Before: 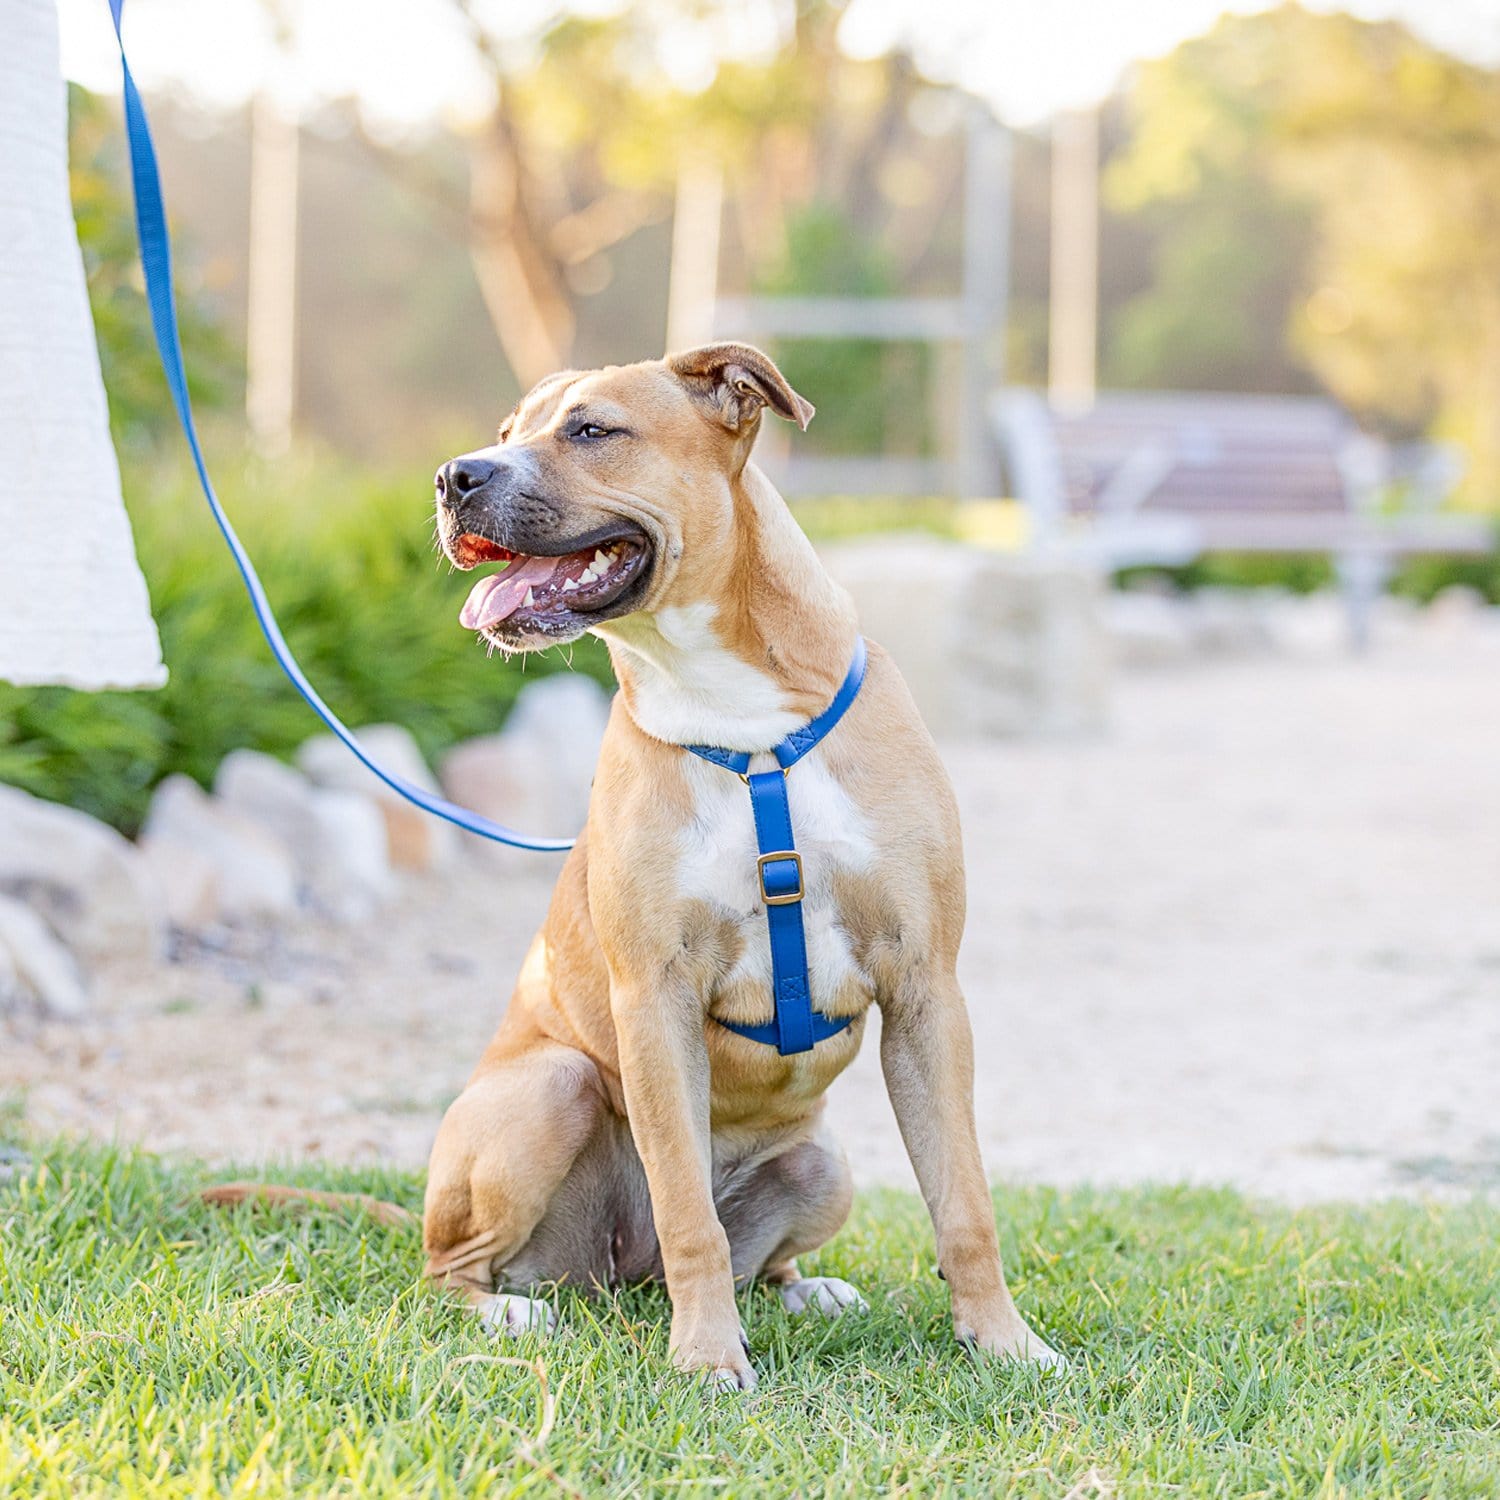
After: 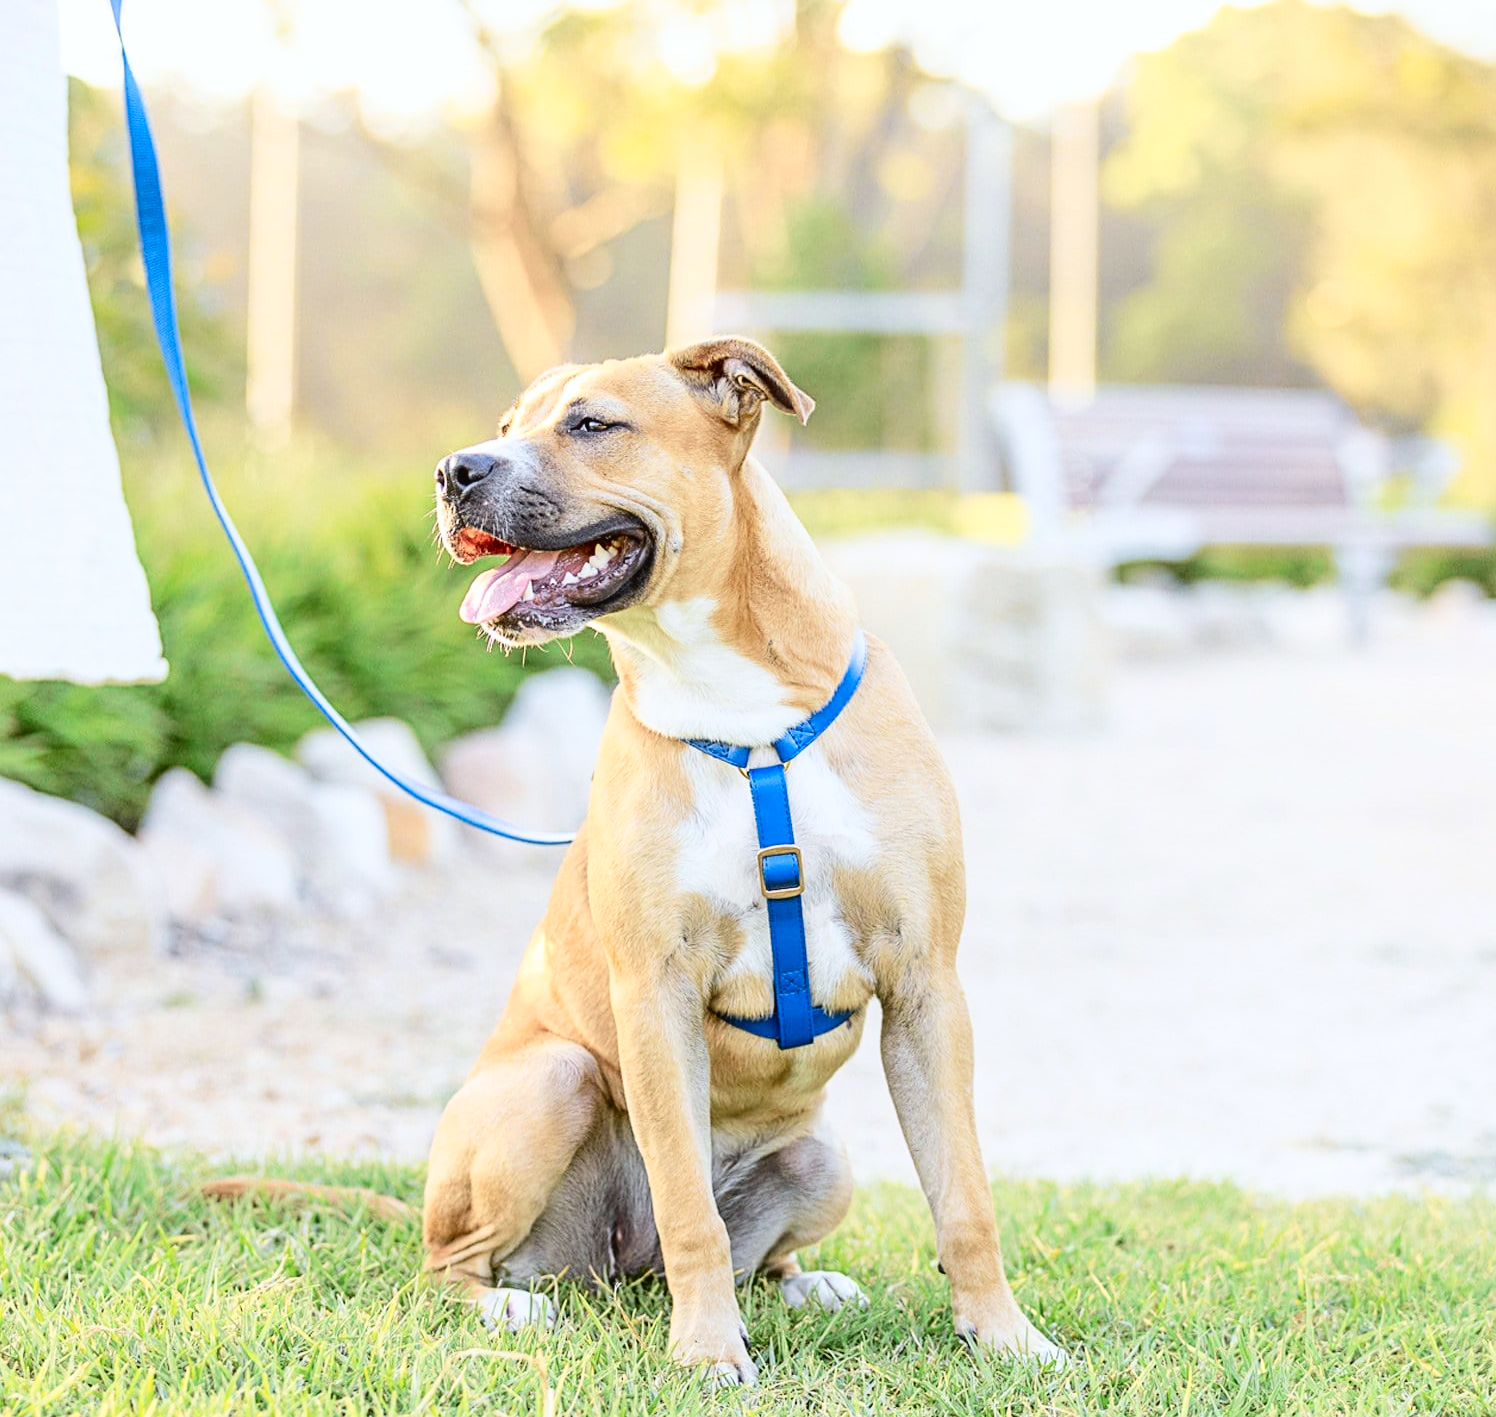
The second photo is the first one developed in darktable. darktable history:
tone curve: curves: ch0 [(0, 0.023) (0.087, 0.065) (0.184, 0.168) (0.45, 0.54) (0.57, 0.683) (0.722, 0.825) (0.877, 0.948) (1, 1)]; ch1 [(0, 0) (0.388, 0.369) (0.44, 0.45) (0.495, 0.491) (0.534, 0.528) (0.657, 0.655) (1, 1)]; ch2 [(0, 0) (0.353, 0.317) (0.408, 0.427) (0.5, 0.497) (0.534, 0.544) (0.576, 0.605) (0.625, 0.631) (1, 1)], color space Lab, independent channels, preserve colors none
crop: top 0.448%, right 0.264%, bottom 5.045%
